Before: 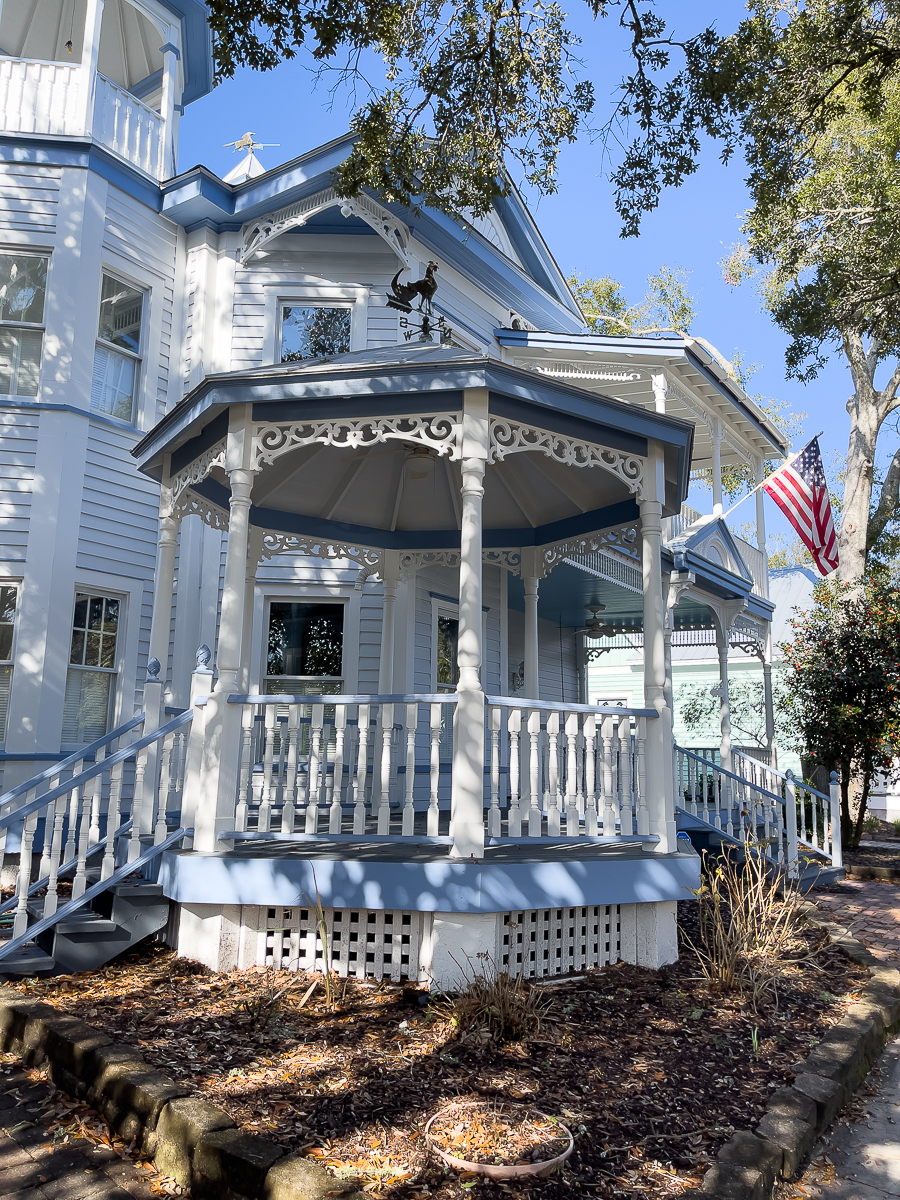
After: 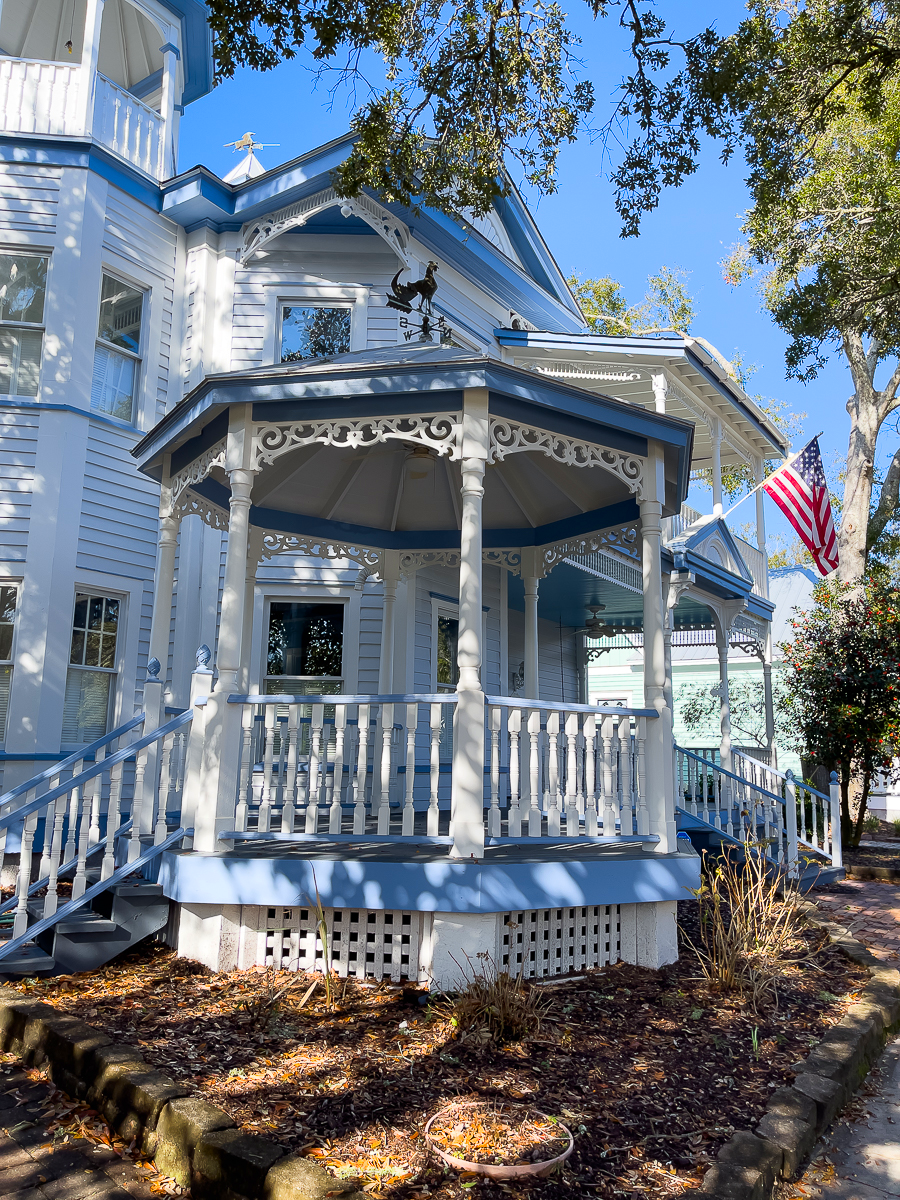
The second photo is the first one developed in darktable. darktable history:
contrast brightness saturation: brightness -0.027, saturation 0.341
